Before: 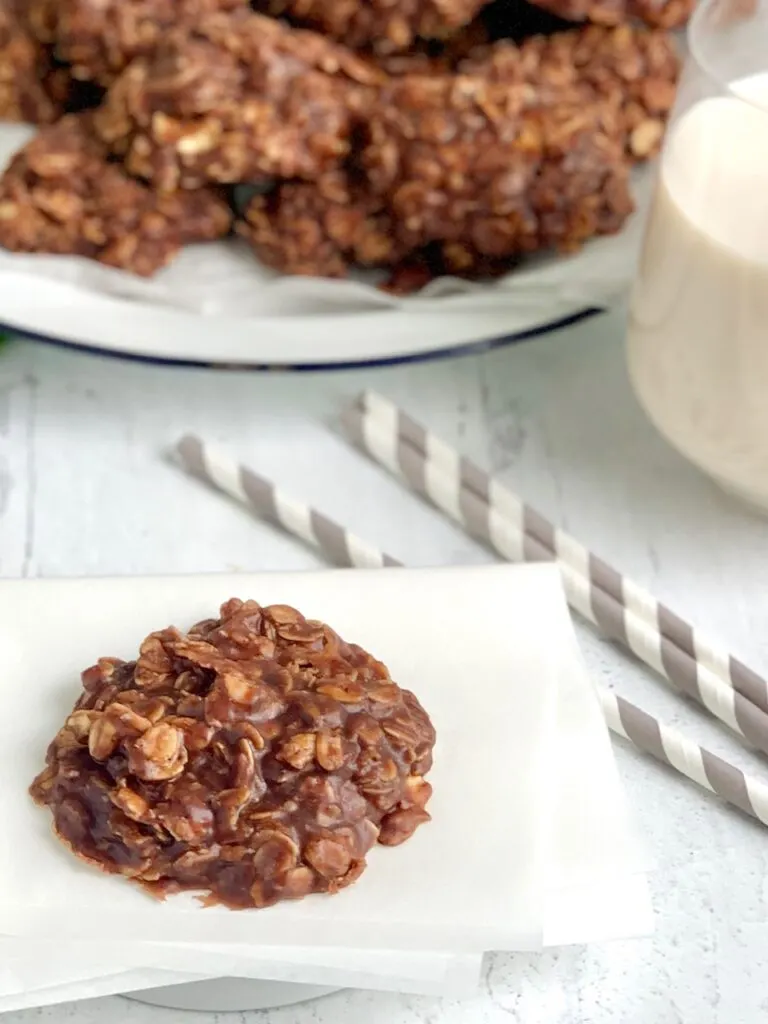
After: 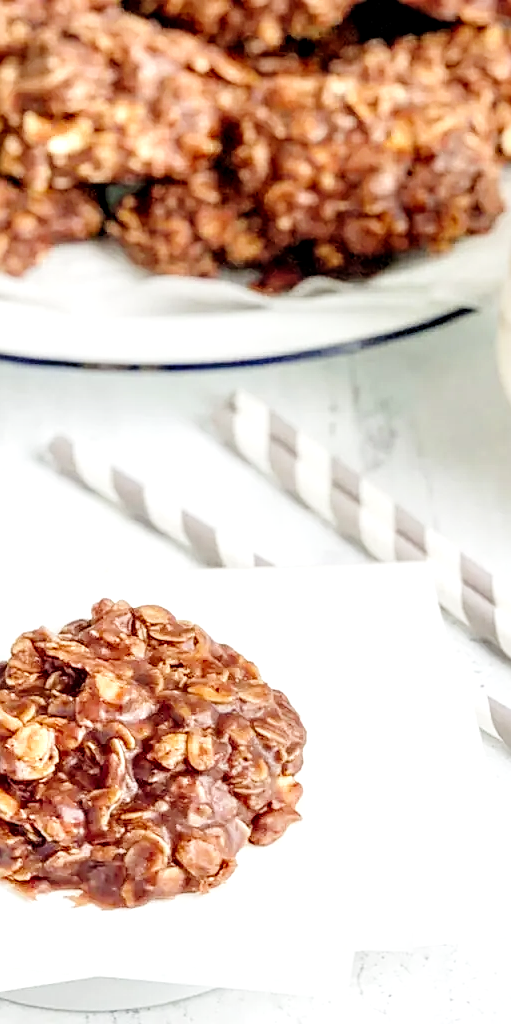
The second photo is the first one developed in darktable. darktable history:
crop: left 16.899%, right 16.556%
base curve: curves: ch0 [(0, 0) (0.008, 0.007) (0.022, 0.029) (0.048, 0.089) (0.092, 0.197) (0.191, 0.399) (0.275, 0.534) (0.357, 0.65) (0.477, 0.78) (0.542, 0.833) (0.799, 0.973) (1, 1)], preserve colors none
sharpen: on, module defaults
contrast brightness saturation: contrast 0.05, brightness 0.06, saturation 0.01
local contrast: detail 142%
